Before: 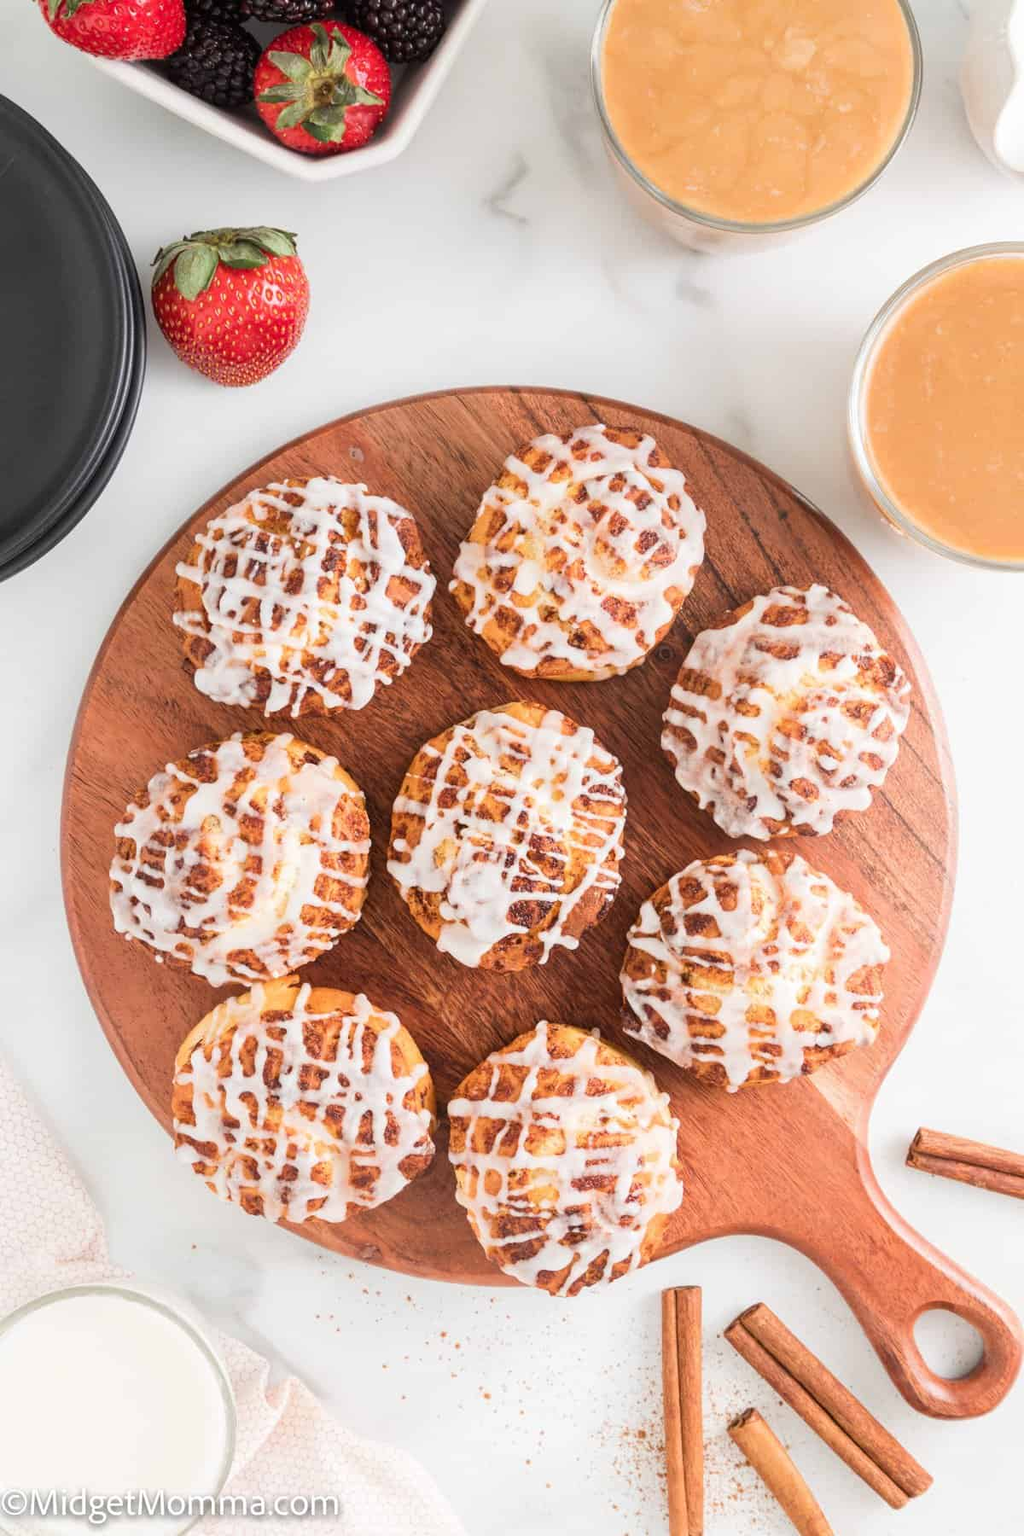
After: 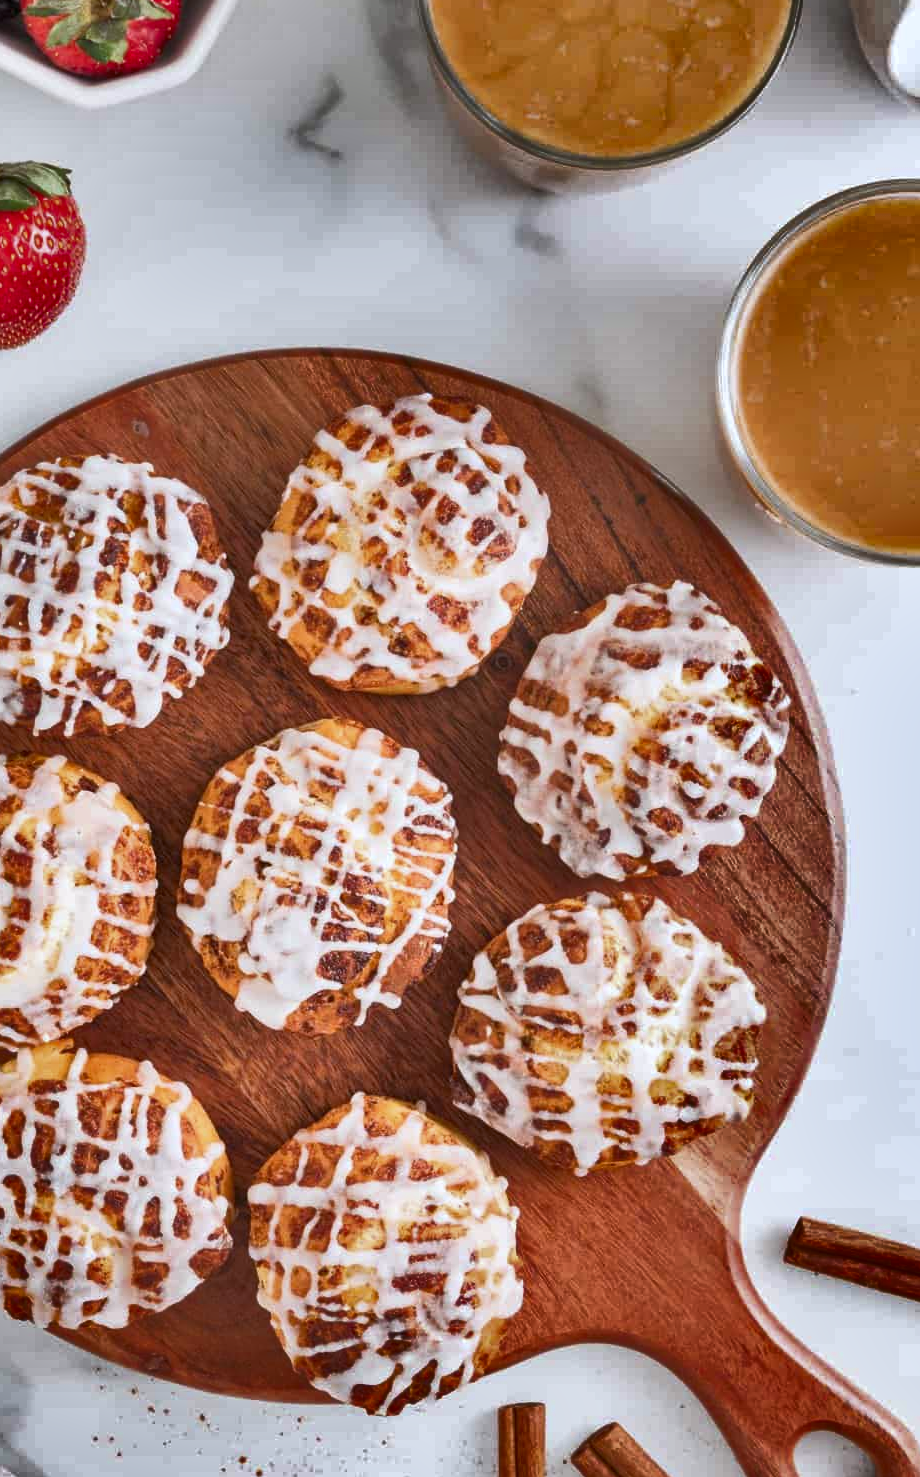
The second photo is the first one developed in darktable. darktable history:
crop: left 23.095%, top 5.827%, bottom 11.854%
shadows and highlights: shadows 20.91, highlights -82.73, soften with gaussian
white balance: red 0.976, blue 1.04
